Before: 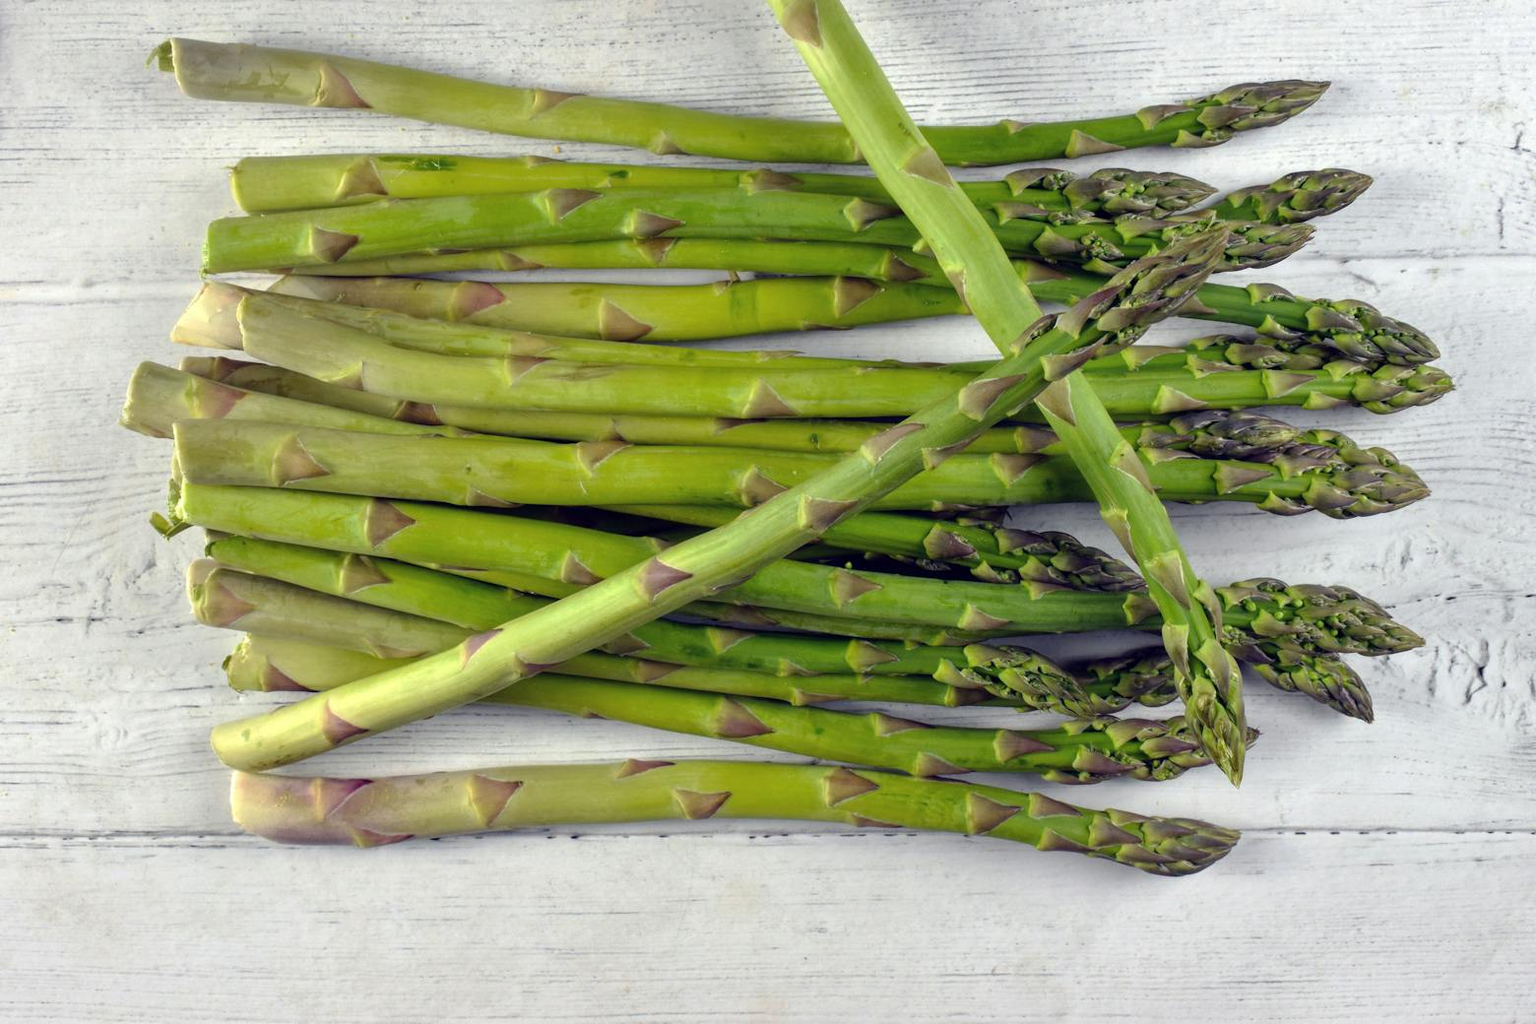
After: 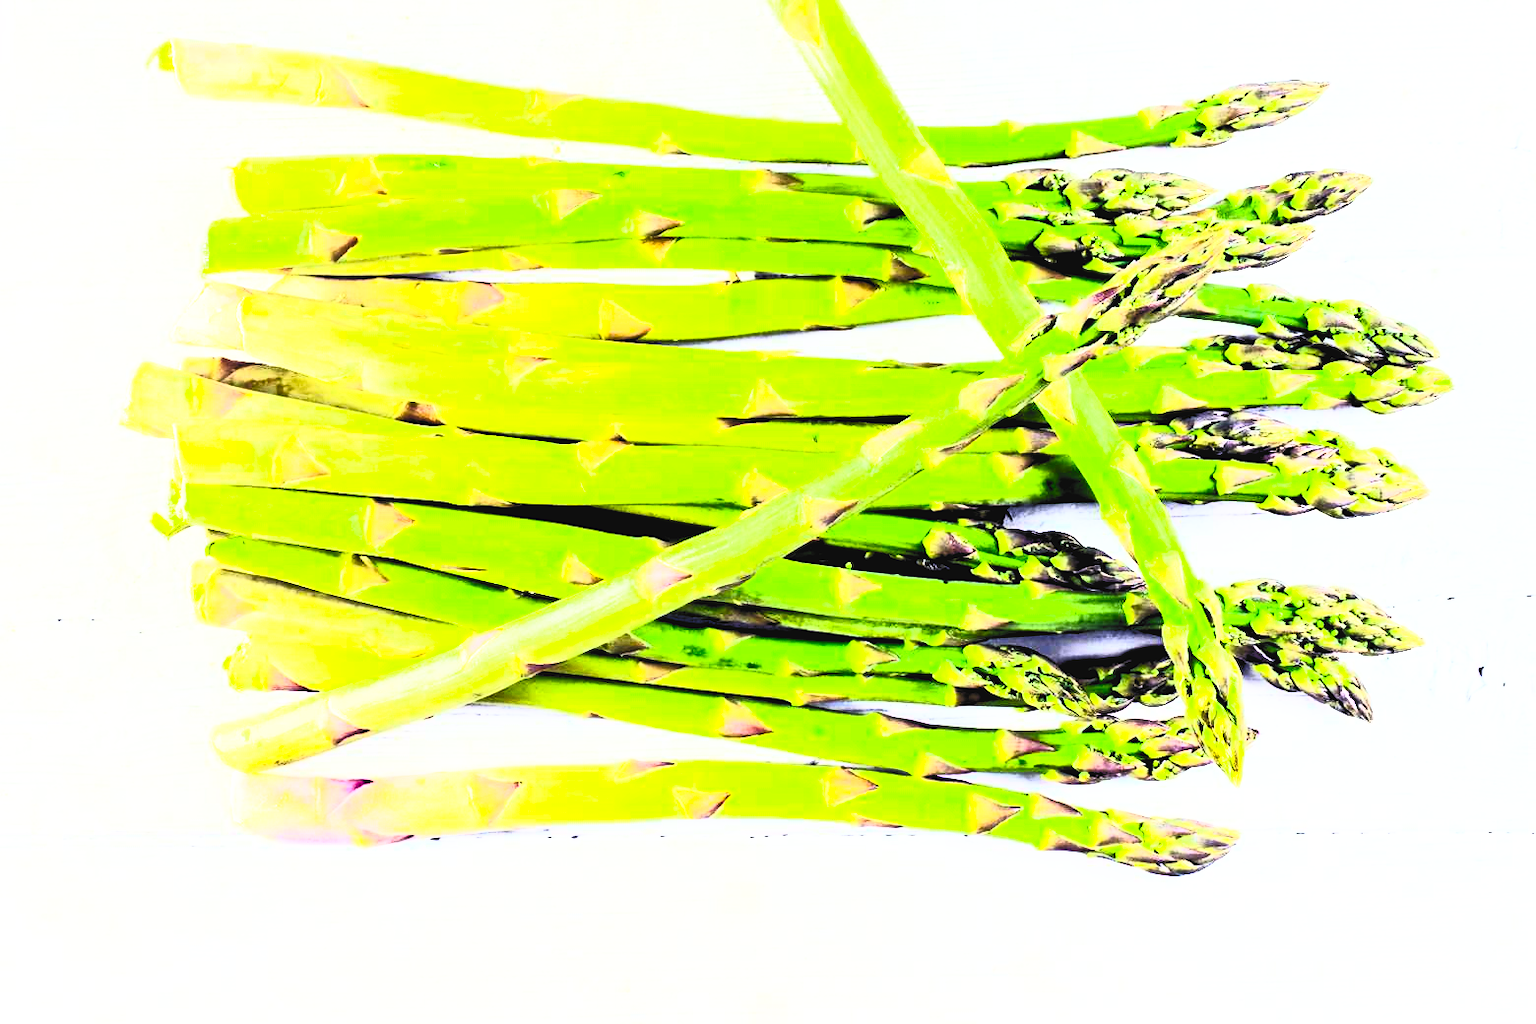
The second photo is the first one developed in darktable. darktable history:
contrast brightness saturation: contrast 1, brightness 1, saturation 1
exposure: black level correction 0, exposure 1.1 EV, compensate highlight preservation false
filmic rgb: black relative exposure -5 EV, white relative exposure 3.5 EV, hardness 3.19, contrast 1.3, highlights saturation mix -50%
rgb levels: levels [[0.029, 0.461, 0.922], [0, 0.5, 1], [0, 0.5, 1]]
